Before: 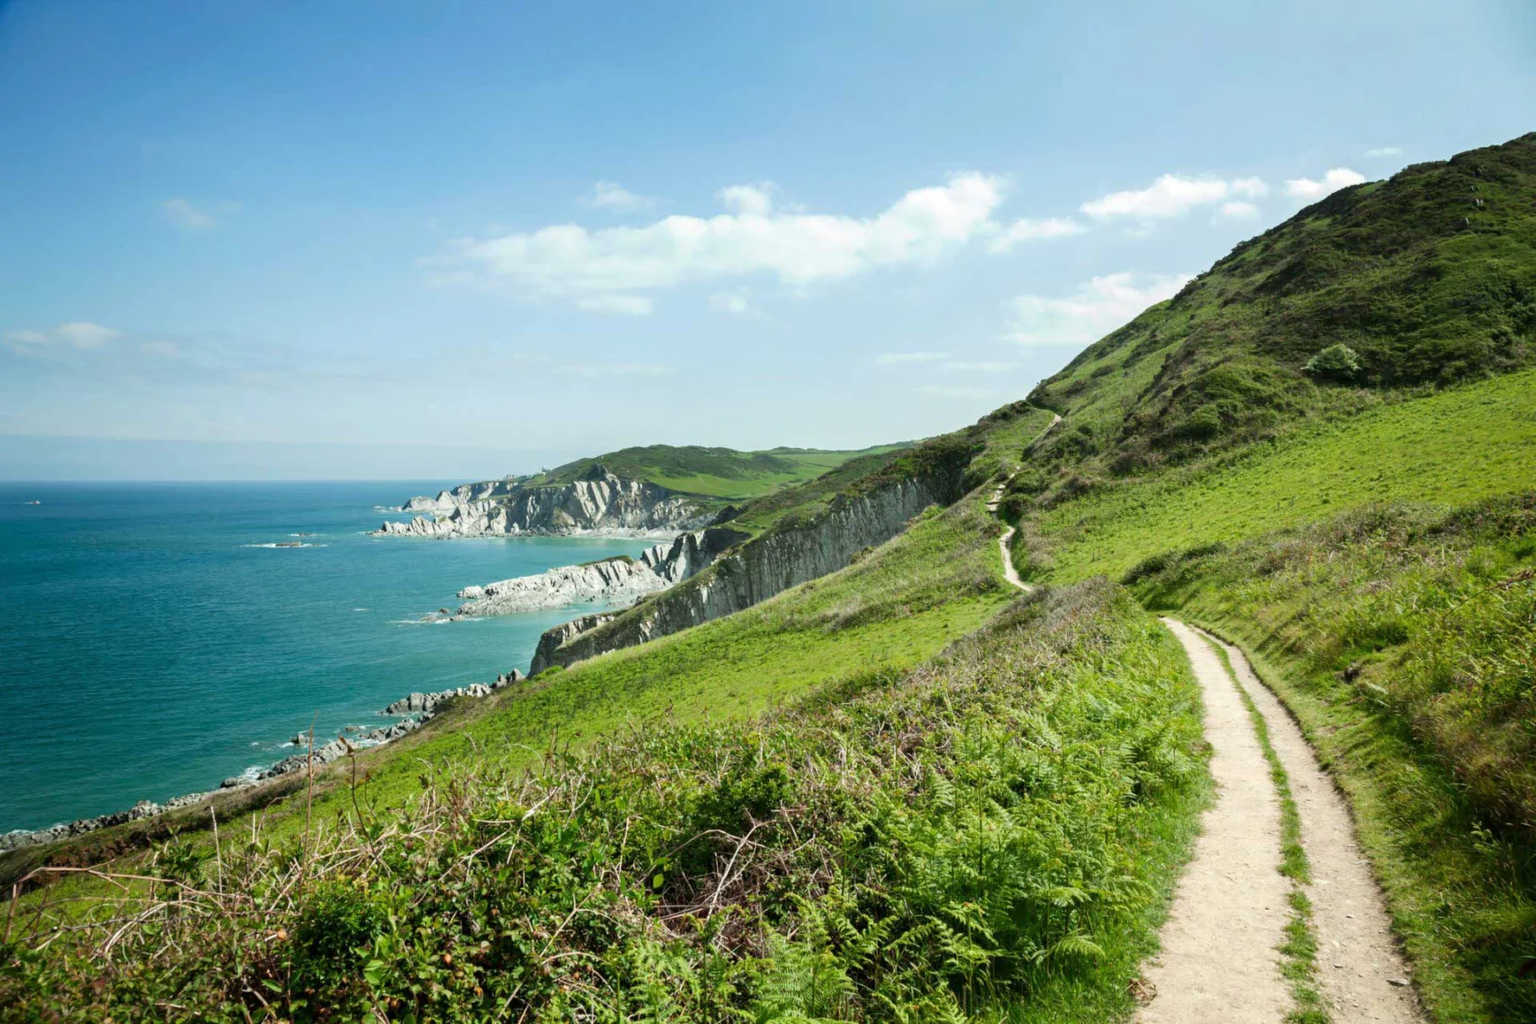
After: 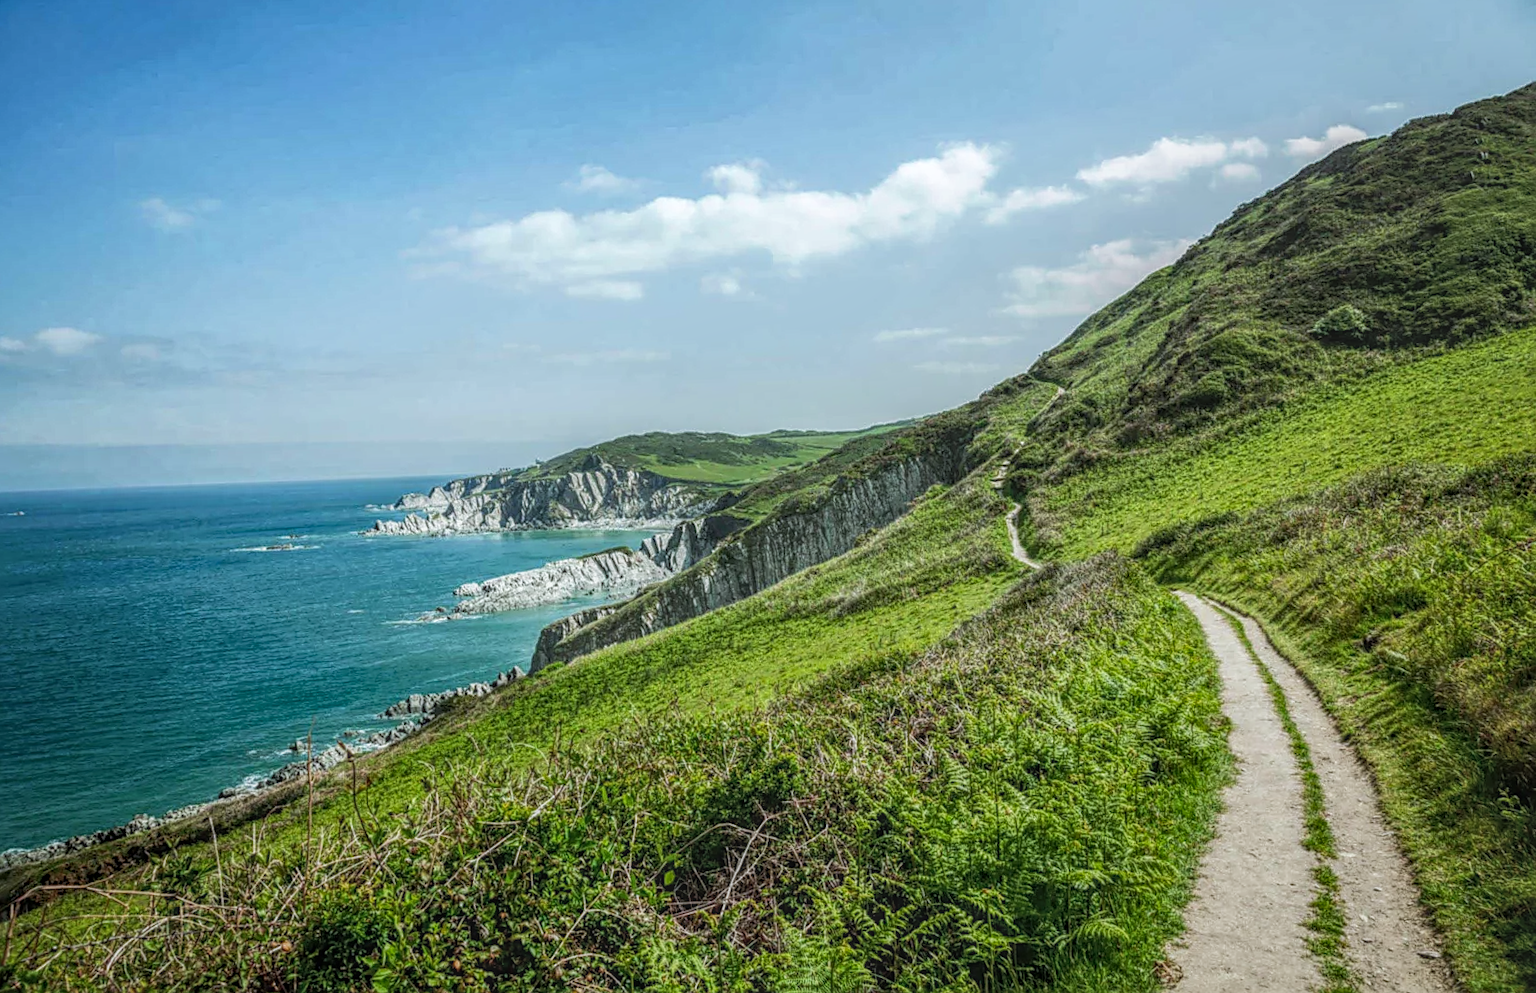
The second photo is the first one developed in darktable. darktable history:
tone equalizer: -8 EV -0.417 EV, -7 EV -0.389 EV, -6 EV -0.333 EV, -5 EV -0.222 EV, -3 EV 0.222 EV, -2 EV 0.333 EV, -1 EV 0.389 EV, +0 EV 0.417 EV, edges refinement/feathering 500, mask exposure compensation -1.57 EV, preserve details no
white balance: red 0.976, blue 1.04
rotate and perspective: rotation -2°, crop left 0.022, crop right 0.978, crop top 0.049, crop bottom 0.951
sharpen: on, module defaults
local contrast: highlights 20%, shadows 30%, detail 200%, midtone range 0.2
base curve: curves: ch0 [(0, 0) (0.688, 0.865) (1, 1)], preserve colors none
exposure: black level correction 0, exposure -0.766 EV, compensate highlight preservation false
